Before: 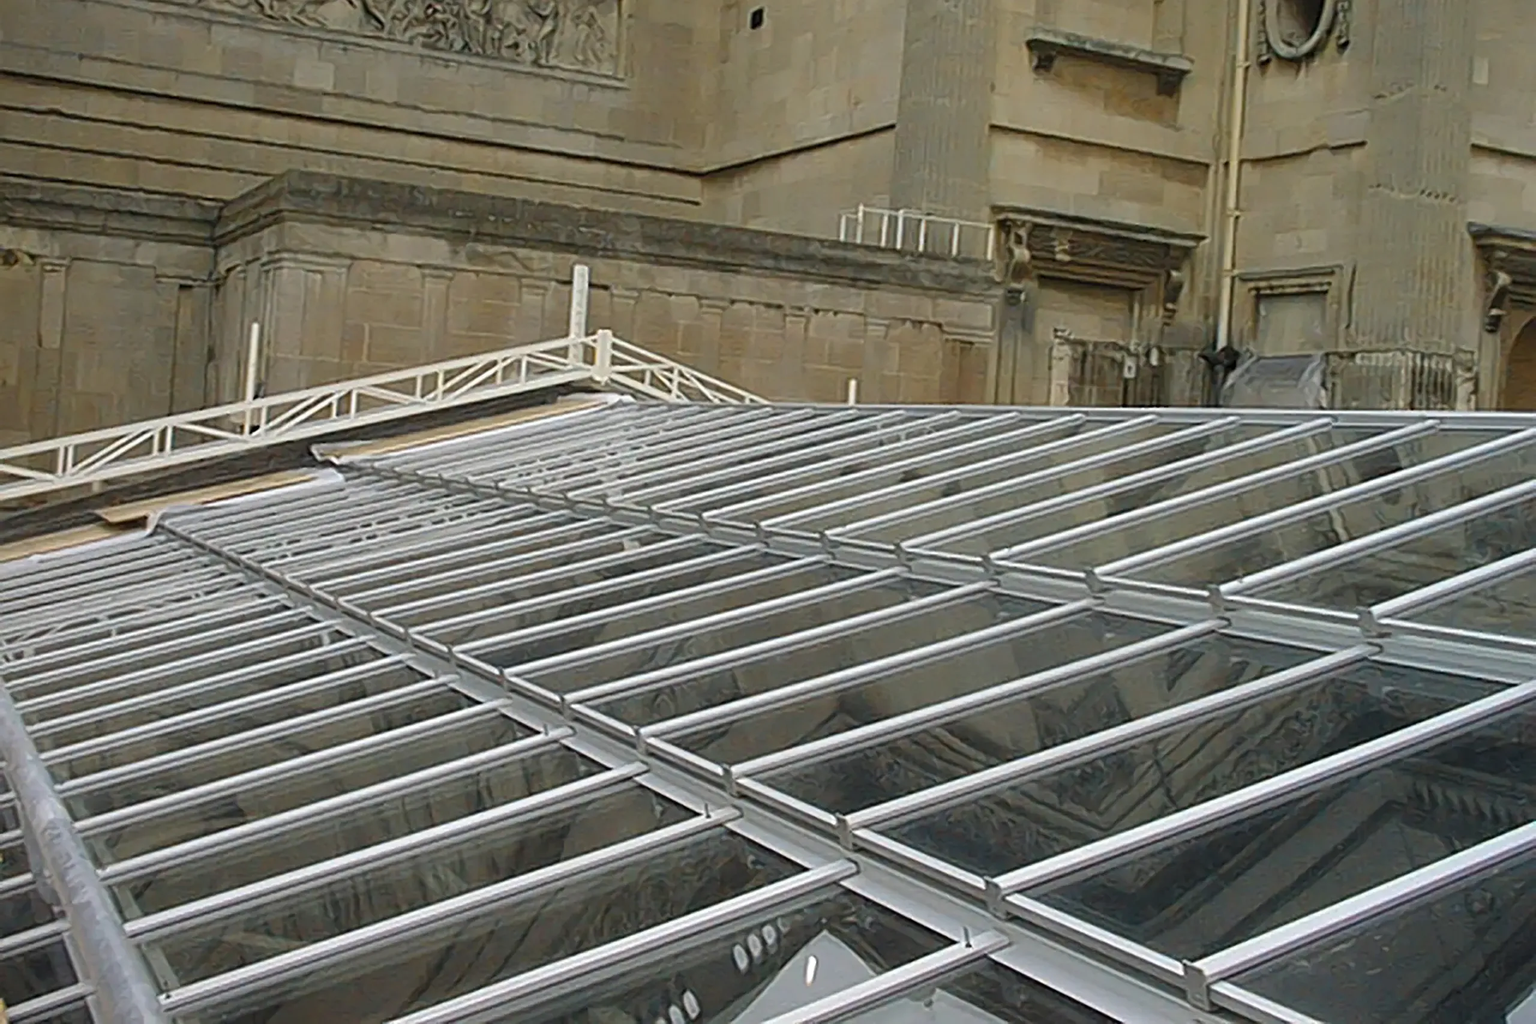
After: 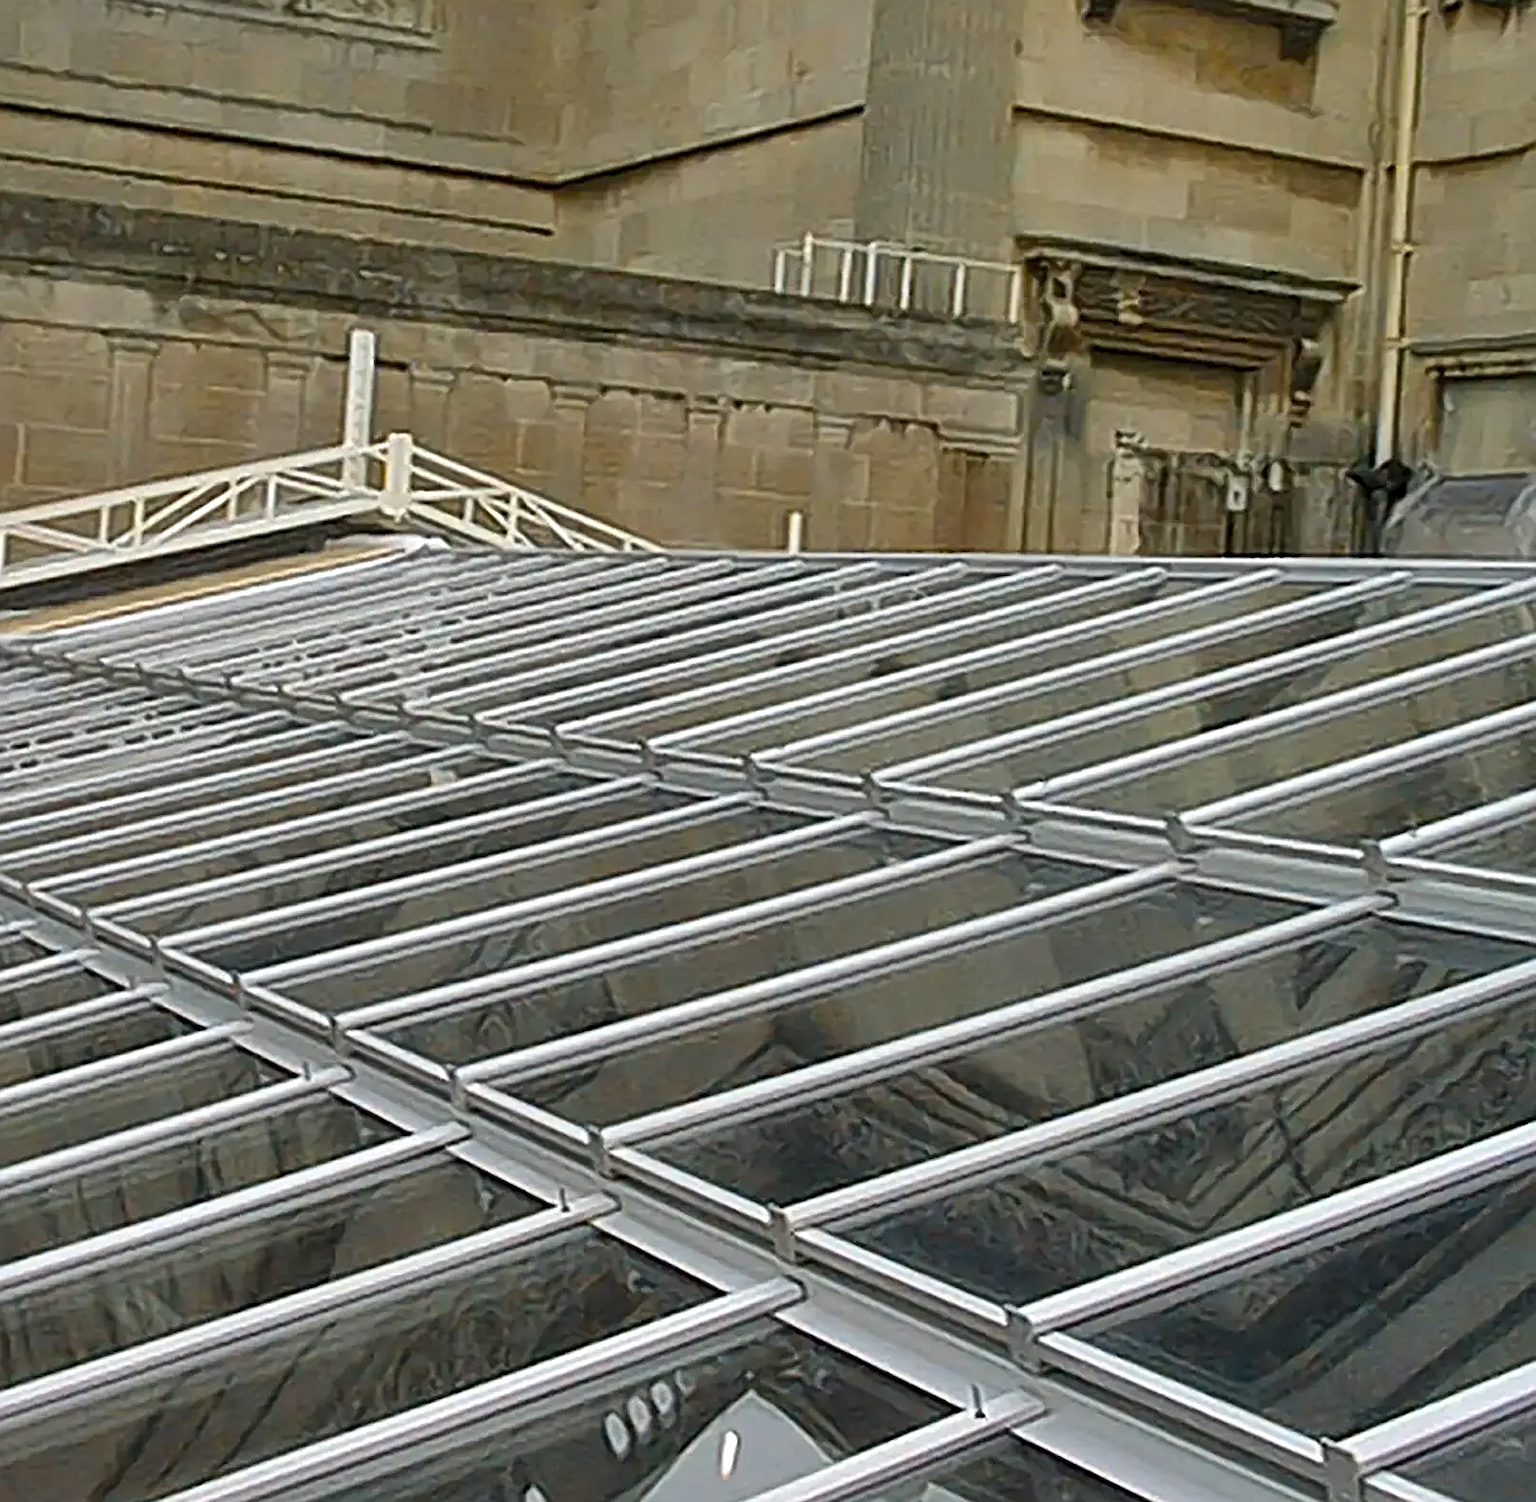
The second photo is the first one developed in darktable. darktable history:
shadows and highlights: shadows 60.44, soften with gaussian
crop and rotate: left 23.018%, top 5.629%, right 14.196%, bottom 2.263%
local contrast: mode bilateral grid, contrast 19, coarseness 49, detail 140%, midtone range 0.2
sharpen: on, module defaults
color balance rgb: perceptual saturation grading › global saturation 17.184%
